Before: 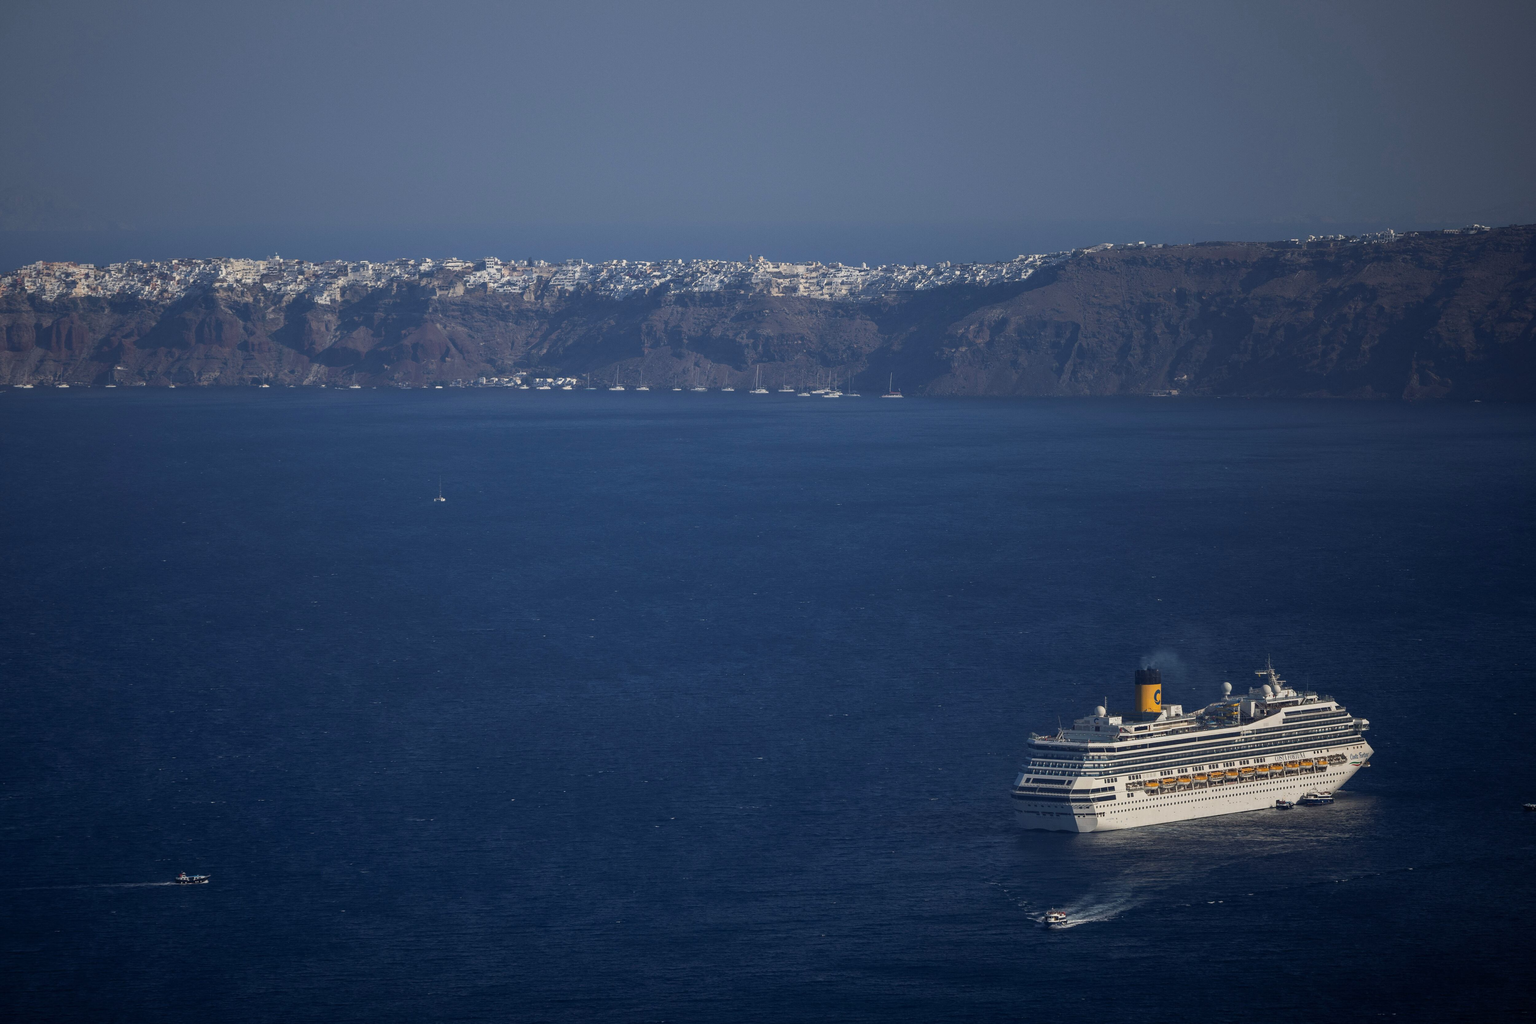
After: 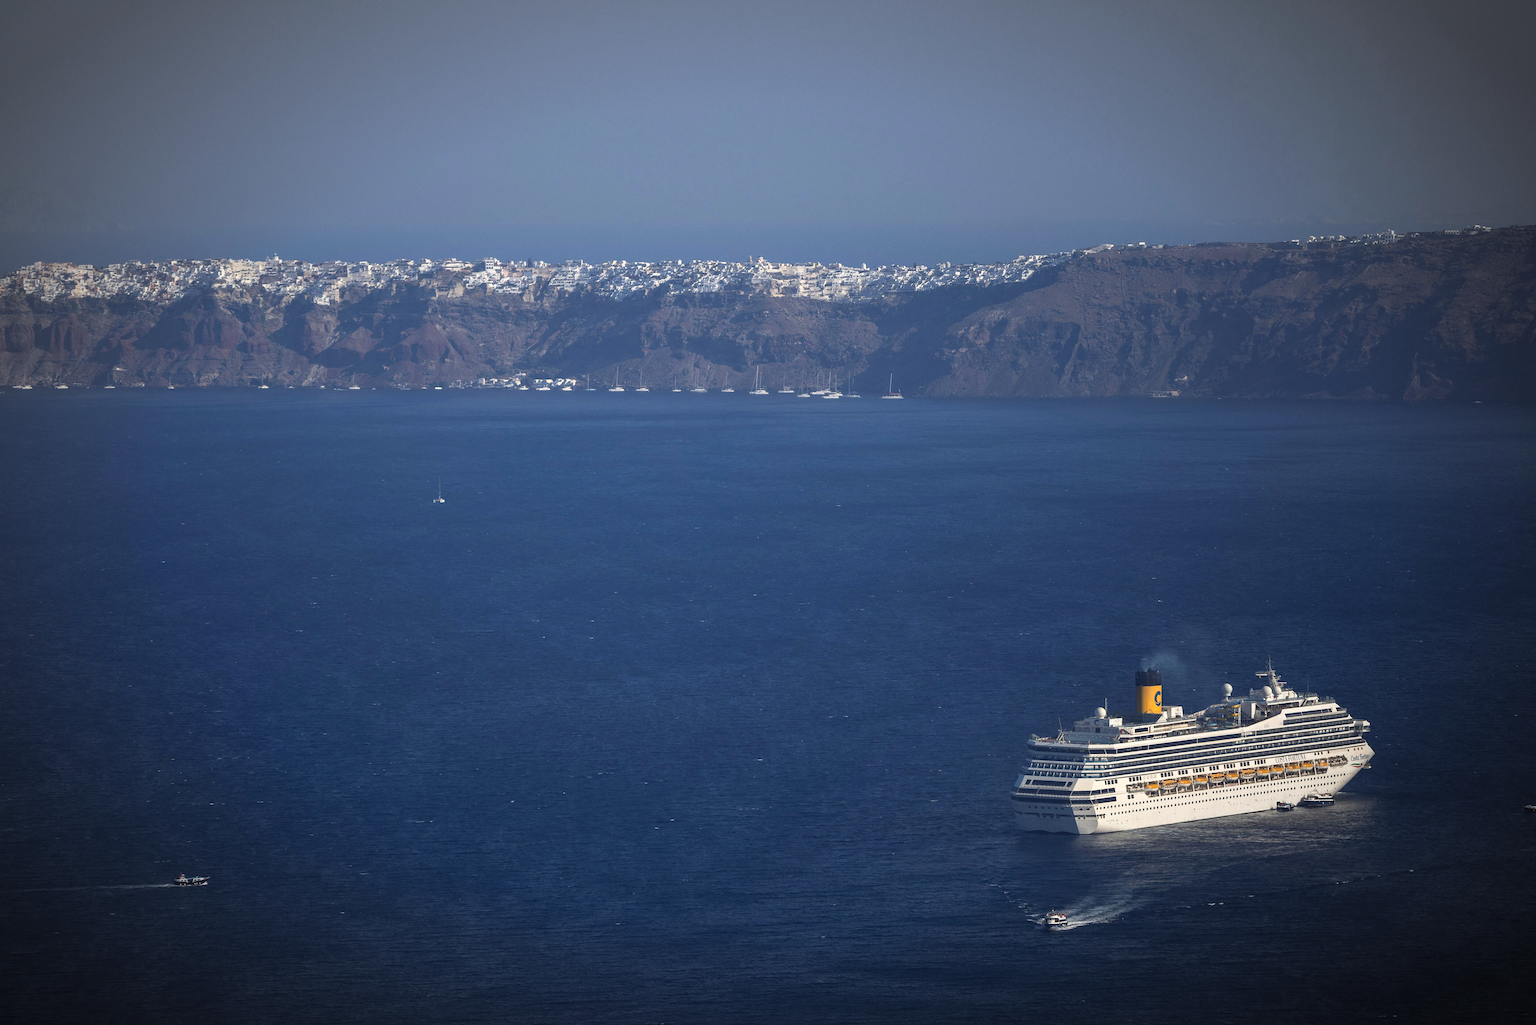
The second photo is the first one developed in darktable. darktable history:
crop and rotate: left 0.126%
exposure: black level correction -0.002, exposure 0.54 EV, compensate highlight preservation false
vignetting: automatic ratio true
